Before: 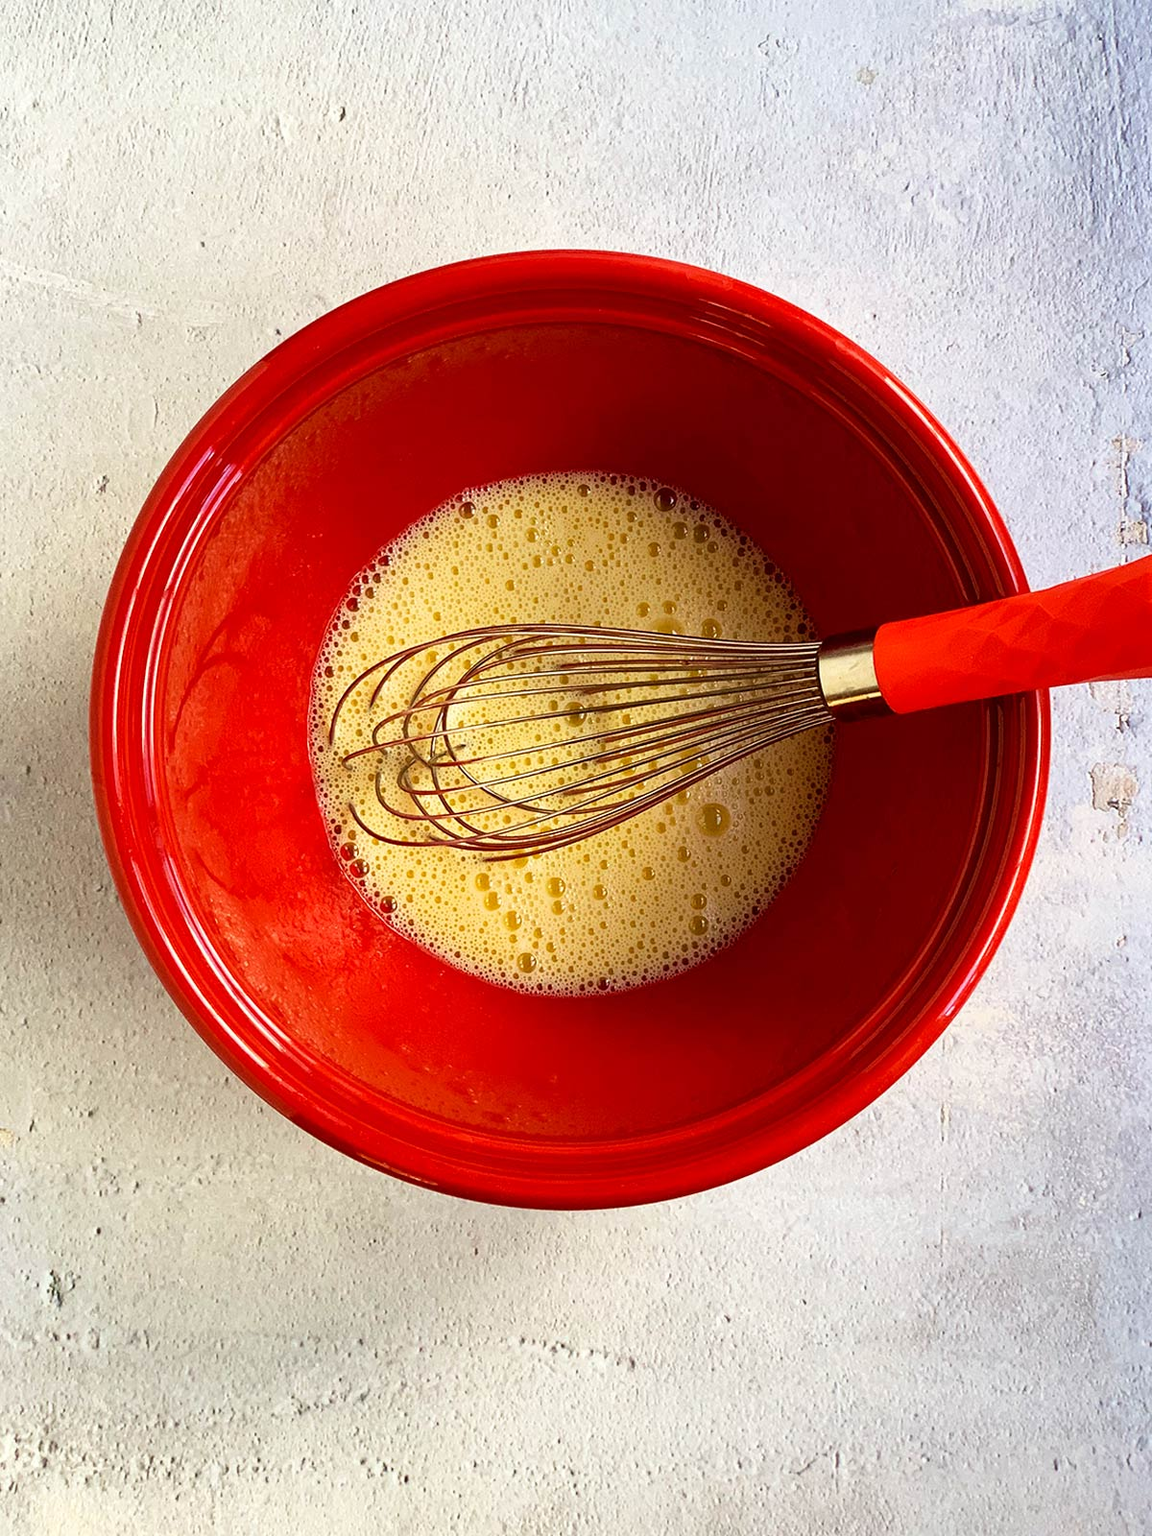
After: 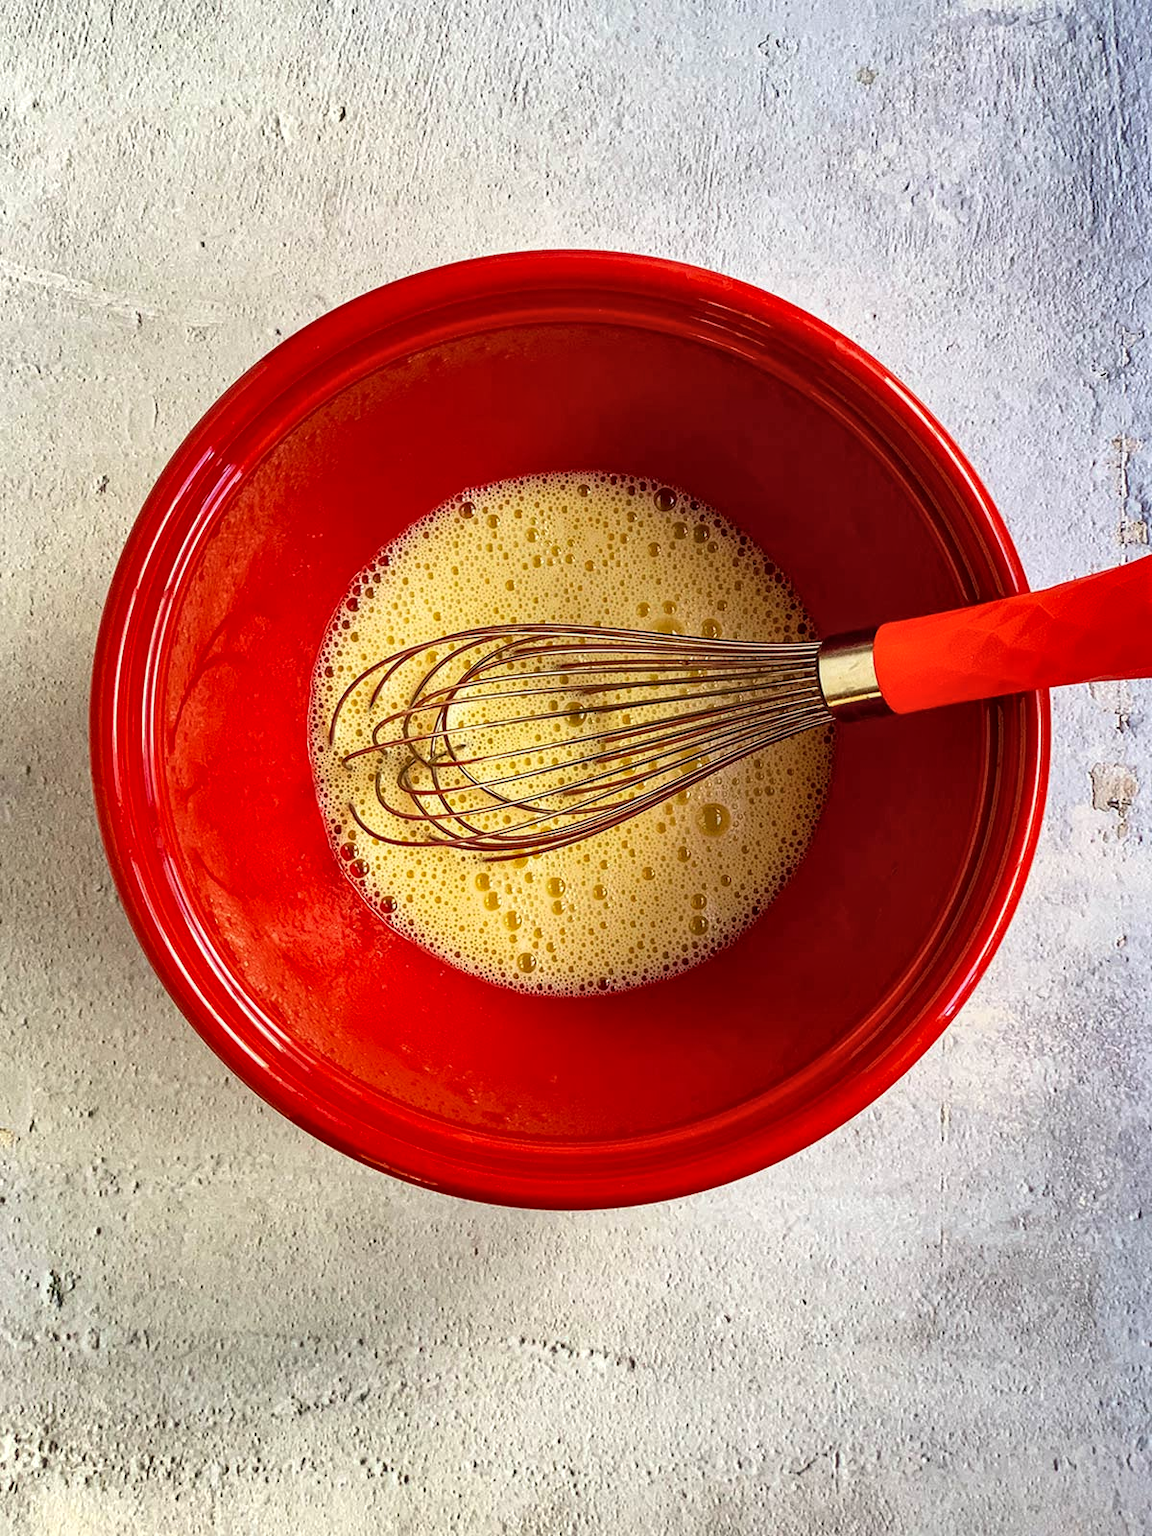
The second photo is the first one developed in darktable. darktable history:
local contrast: on, module defaults
shadows and highlights: shadows 52.79, soften with gaussian
